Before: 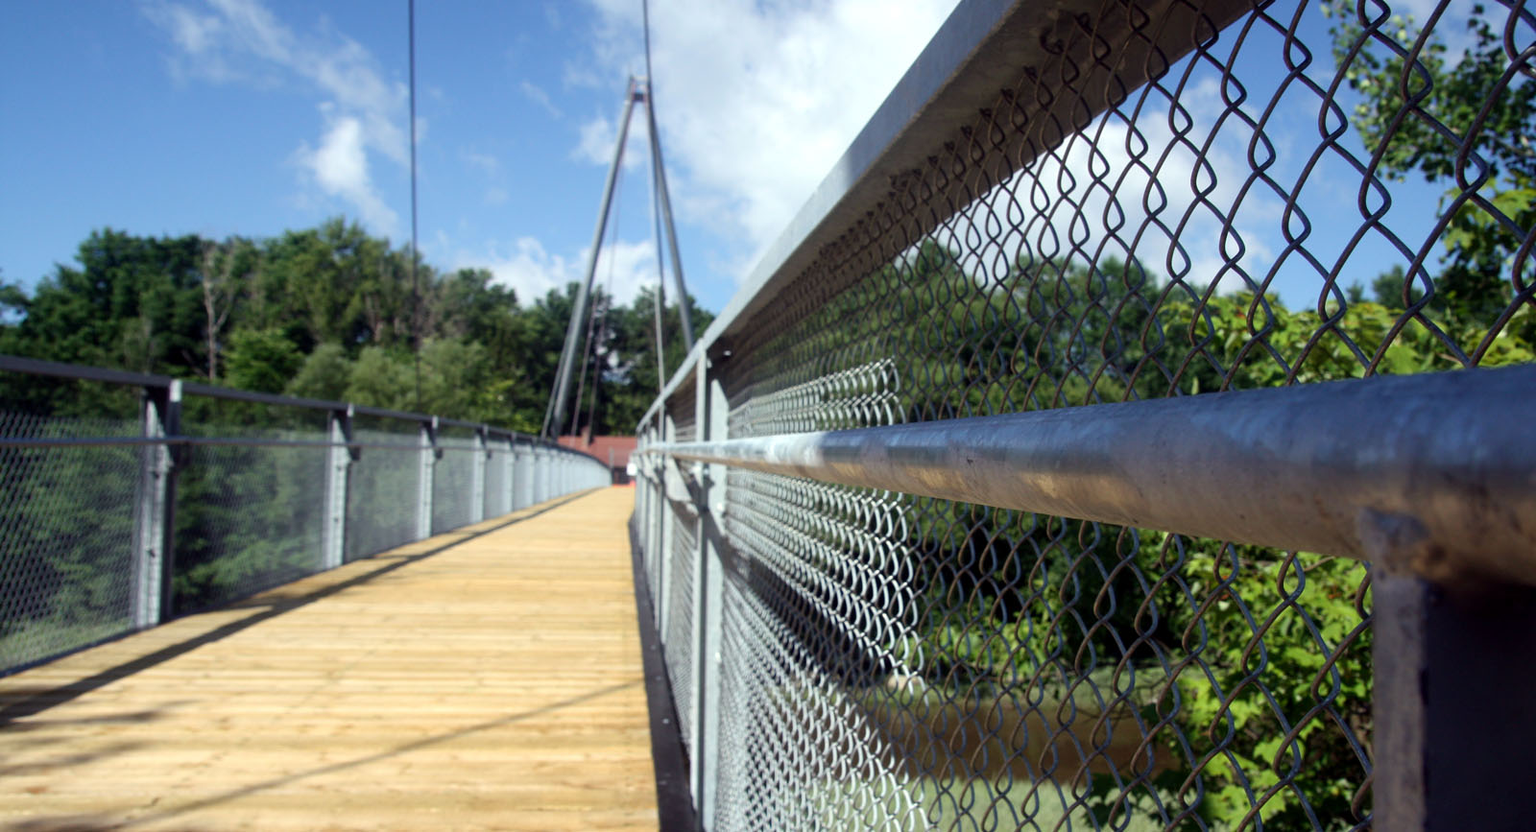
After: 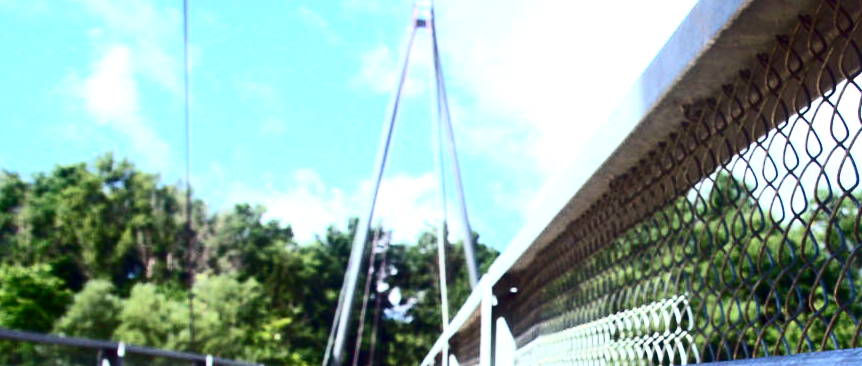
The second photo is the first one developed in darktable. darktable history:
contrast brightness saturation: contrast 0.4, brightness 0.05, saturation 0.25
crop: left 15.306%, top 9.065%, right 30.789%, bottom 48.638%
exposure: black level correction 0, exposure 1.2 EV, compensate exposure bias true, compensate highlight preservation false
